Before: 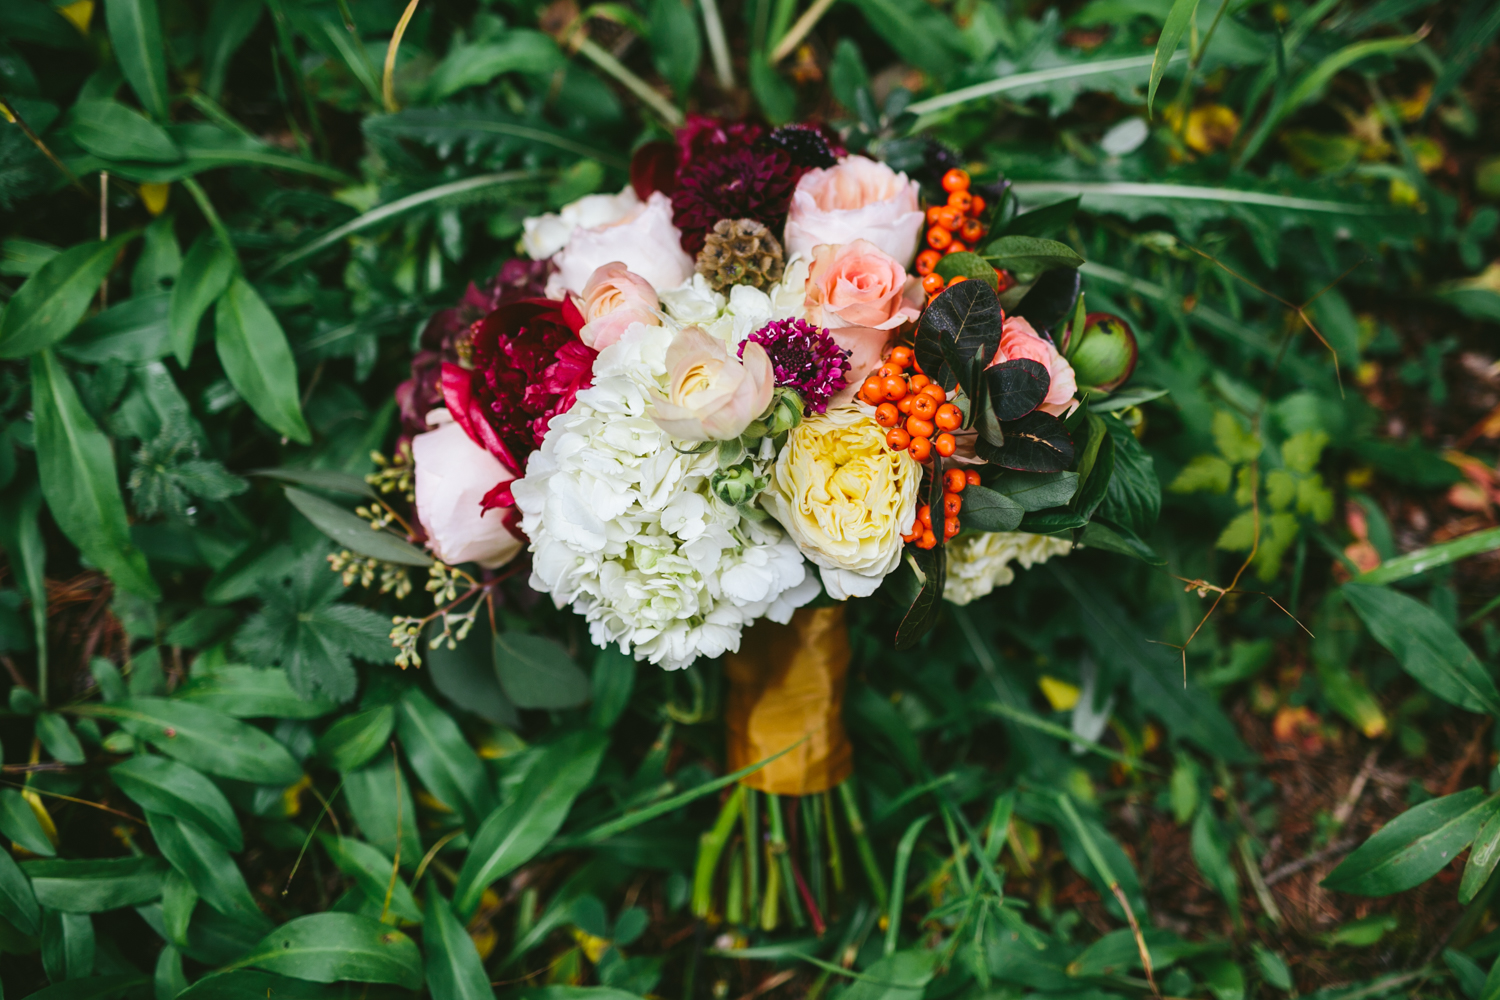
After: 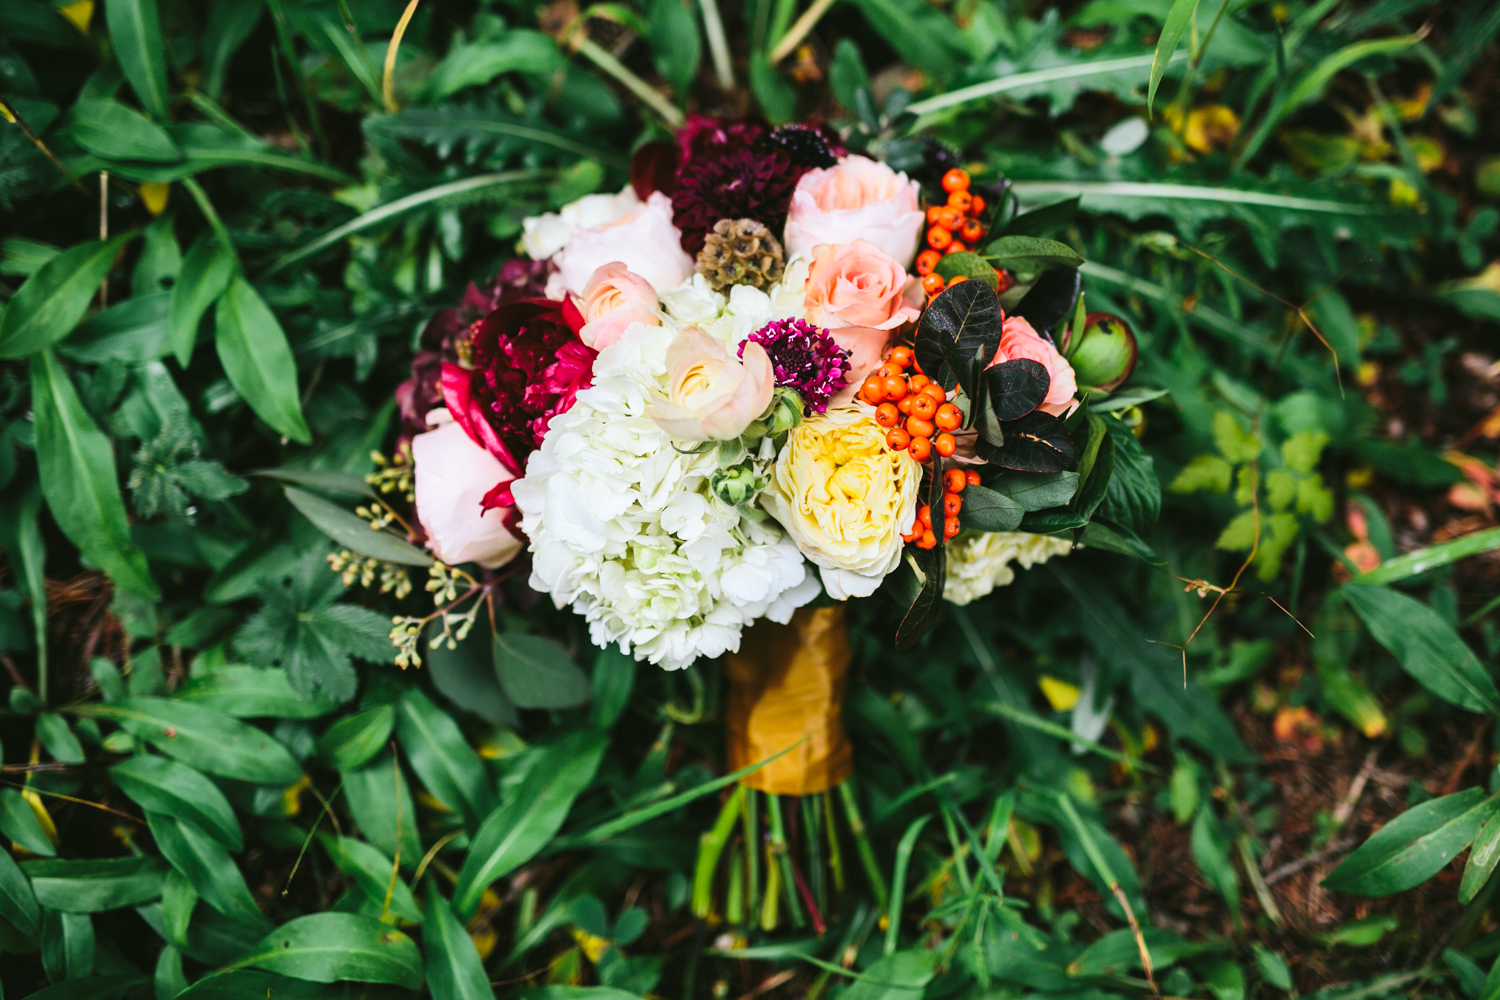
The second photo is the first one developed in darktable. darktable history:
tone curve: curves: ch0 [(0, 0) (0.004, 0.001) (0.133, 0.112) (0.325, 0.362) (0.832, 0.893) (1, 1)], color space Lab, linked channels, preserve colors none
